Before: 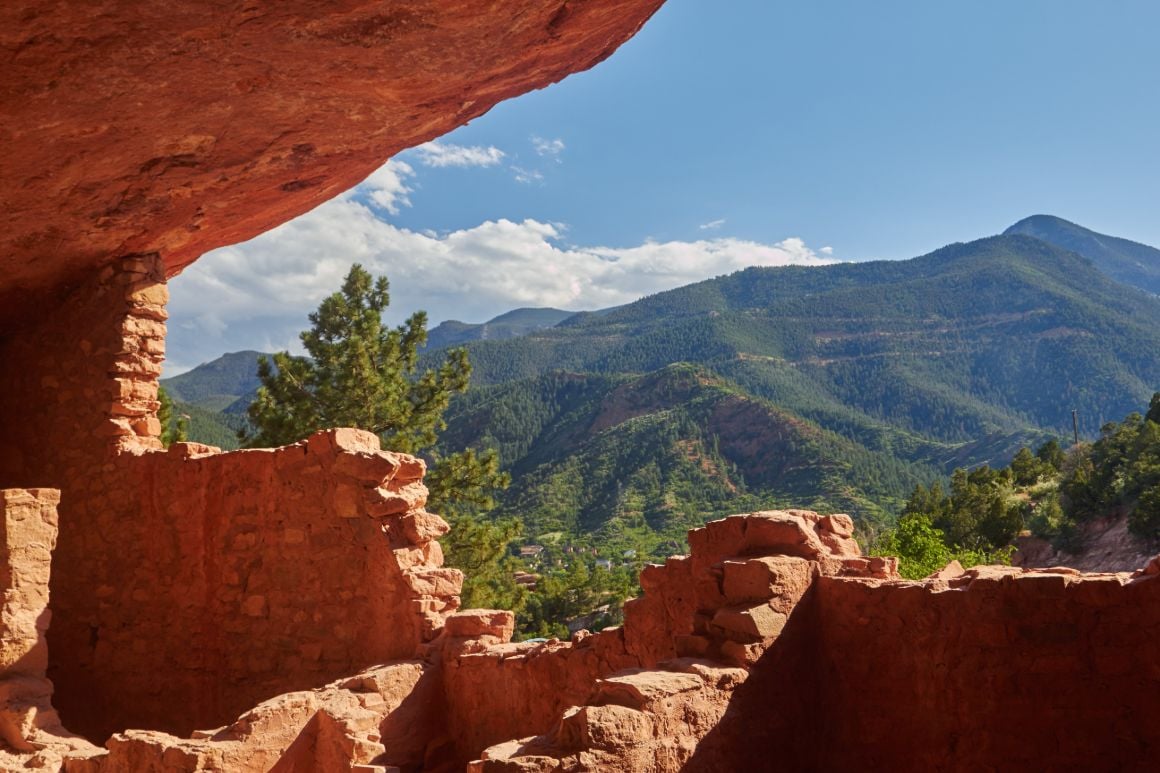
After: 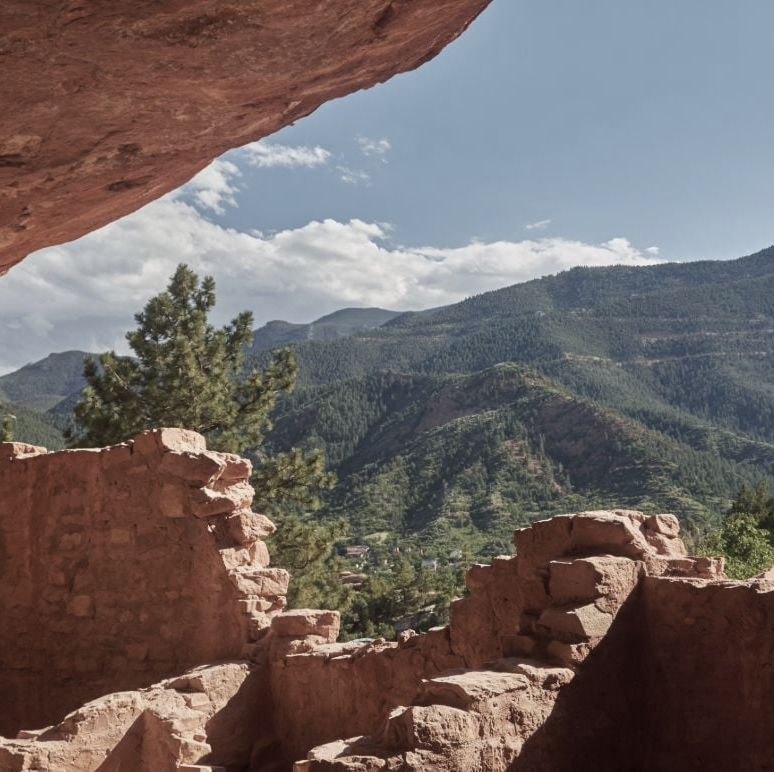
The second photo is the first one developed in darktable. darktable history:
crop and rotate: left 15.015%, right 18.176%
color correction: highlights b* -0.021, saturation 0.485
